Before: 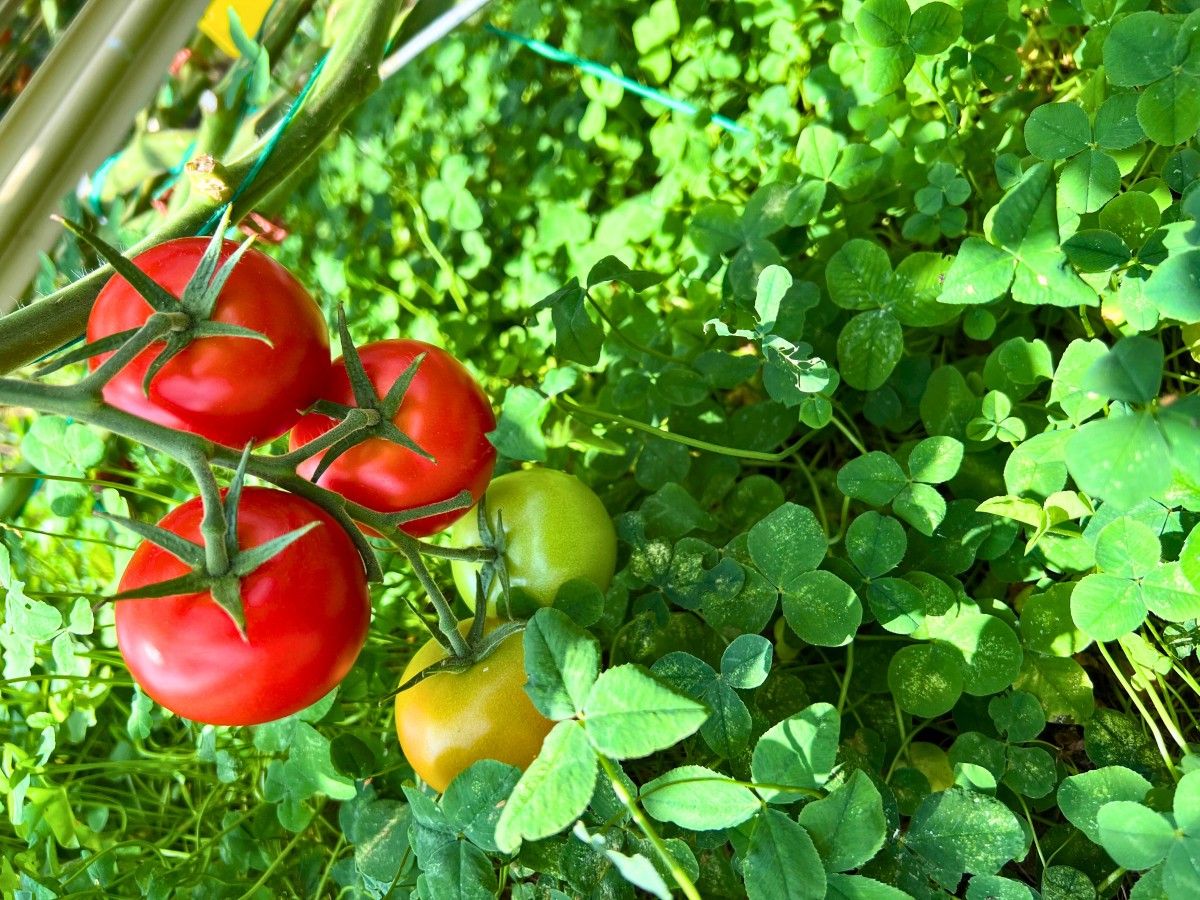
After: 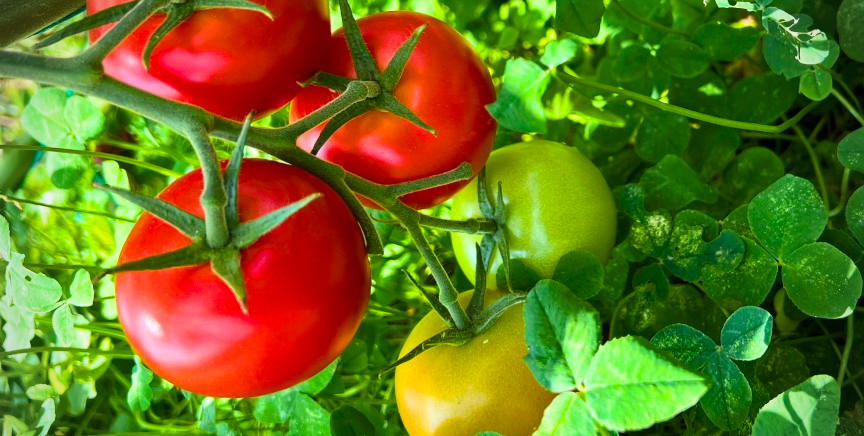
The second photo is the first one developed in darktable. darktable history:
crop: top 36.498%, right 27.964%, bottom 14.995%
vignetting: unbound false
color balance rgb: perceptual saturation grading › global saturation 20%, global vibrance 20%
